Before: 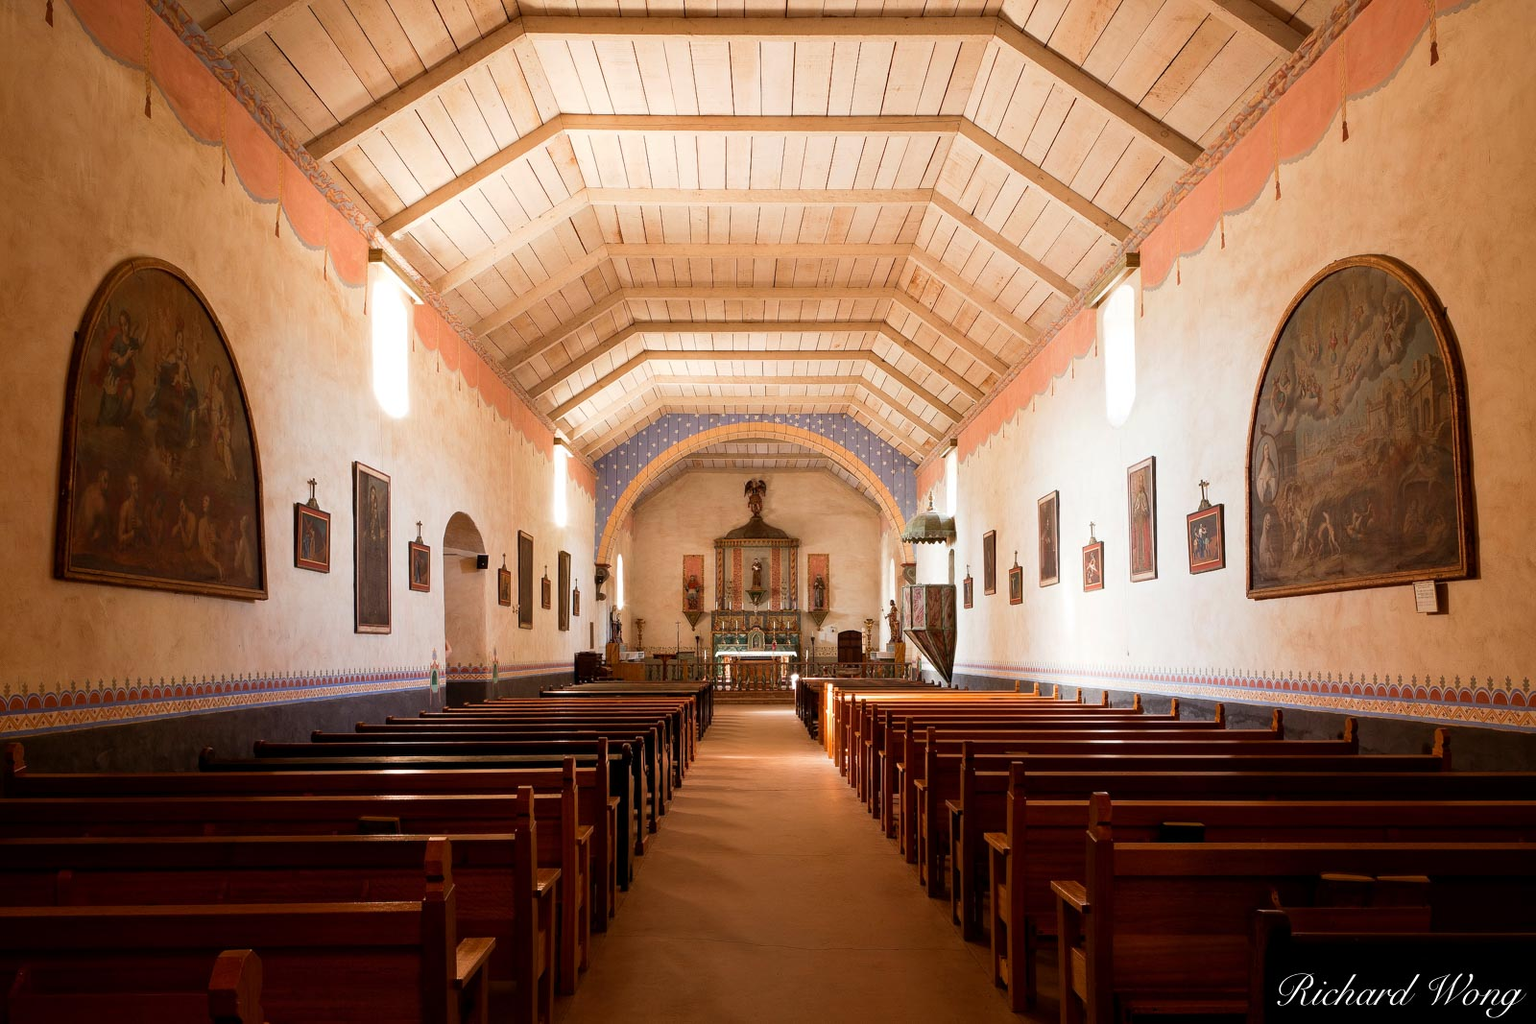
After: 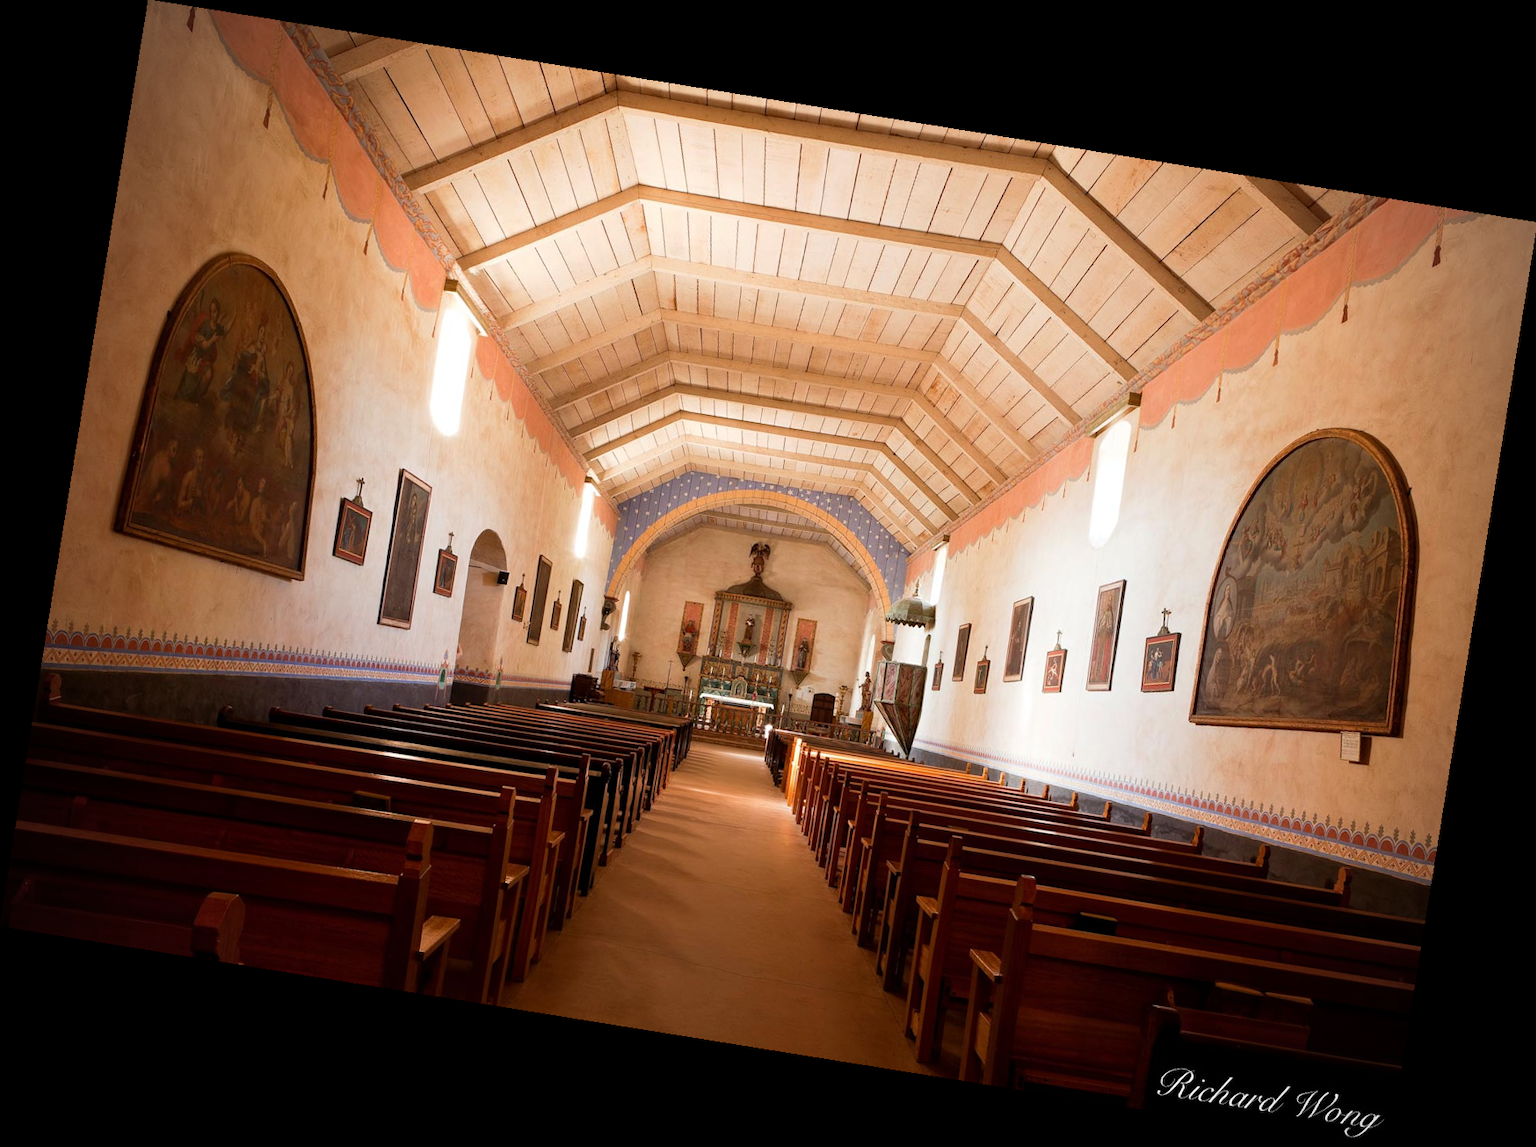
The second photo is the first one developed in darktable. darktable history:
vignetting: on, module defaults
rotate and perspective: rotation 9.12°, automatic cropping off
